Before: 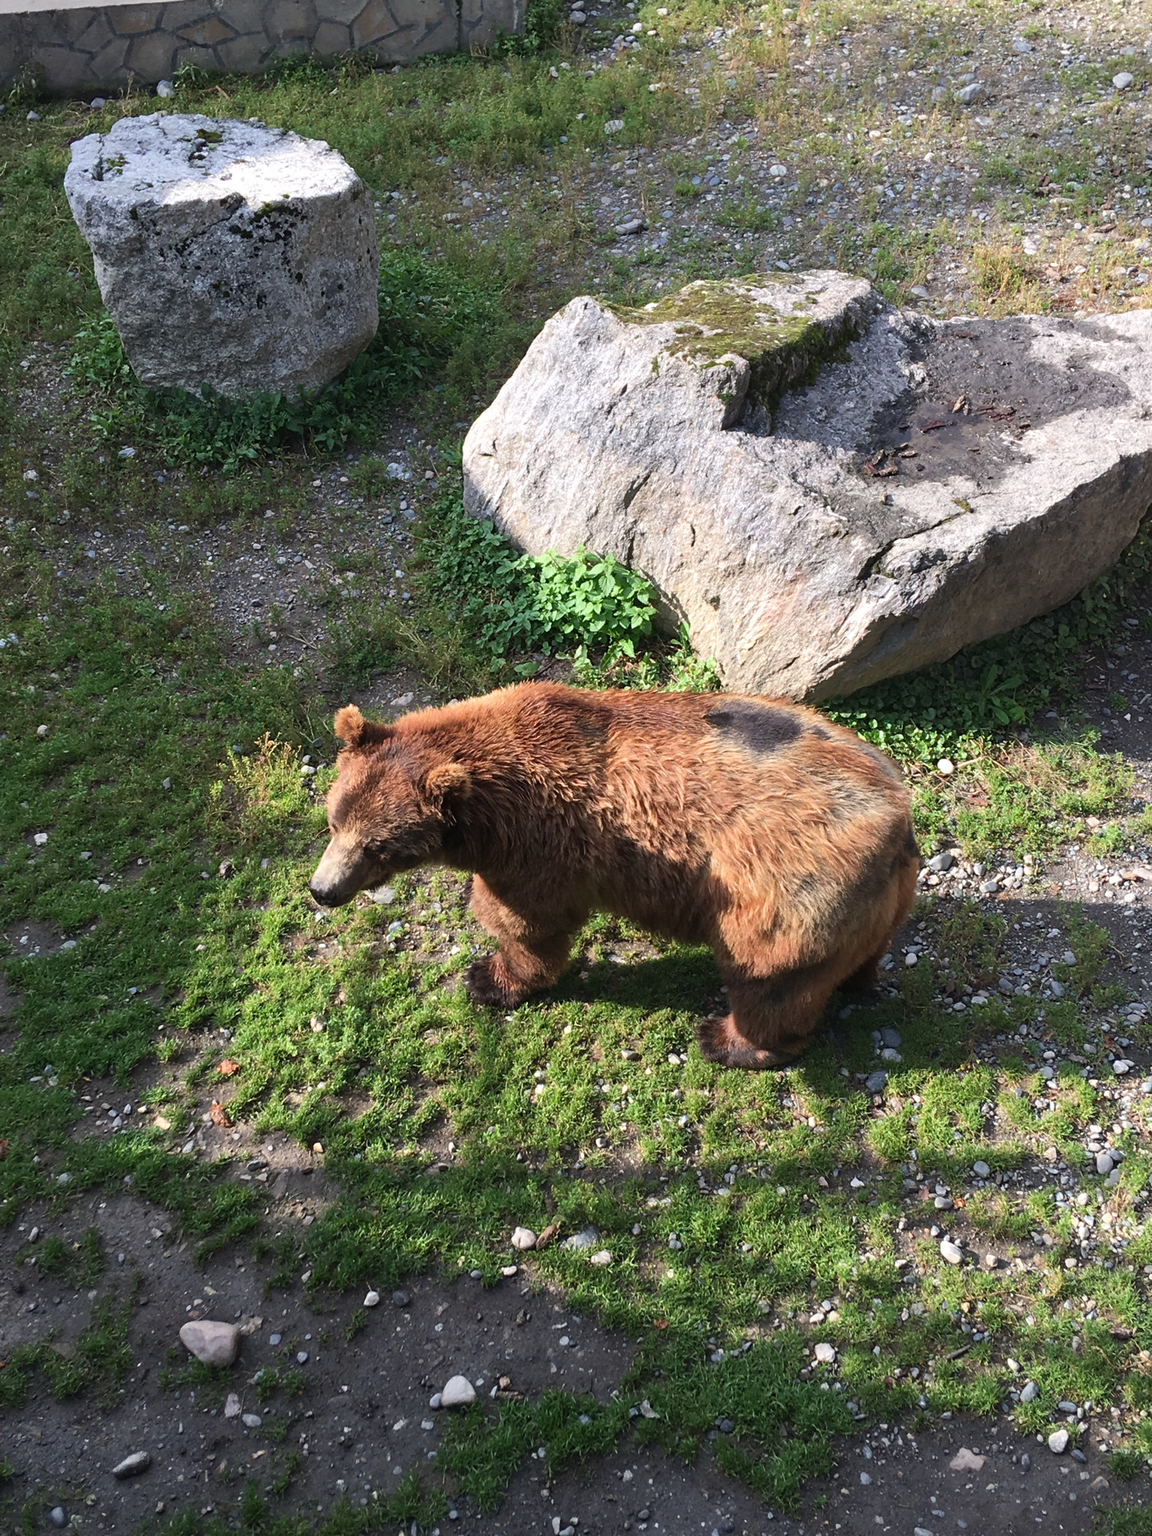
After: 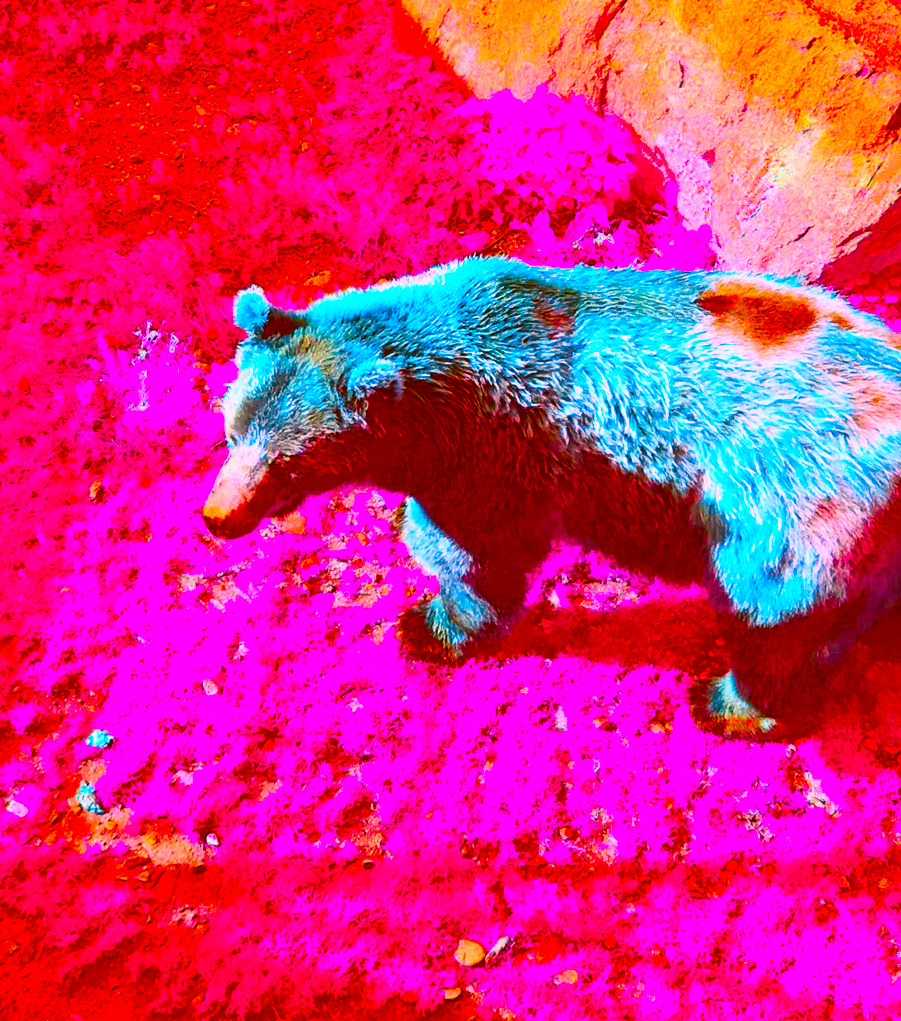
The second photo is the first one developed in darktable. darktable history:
tone equalizer: -8 EV -0.747 EV, -7 EV -0.733 EV, -6 EV -0.628 EV, -5 EV -0.368 EV, -3 EV 0.372 EV, -2 EV 0.6 EV, -1 EV 0.685 EV, +0 EV 0.749 EV, smoothing diameter 24.87%, edges refinement/feathering 13.31, preserve details guided filter
exposure: compensate highlight preservation false
color balance rgb: perceptual saturation grading › global saturation 35.809%, perceptual saturation grading › shadows 35.488%, global vibrance 20%
crop: left 12.859%, top 30.995%, right 24.535%, bottom 15.779%
color correction: highlights a* -39.58, highlights b* -39.67, shadows a* -39.48, shadows b* -39.87, saturation -2.95
tone curve: curves: ch0 [(0, 0.012) (0.052, 0.04) (0.107, 0.086) (0.269, 0.266) (0.471, 0.503) (0.731, 0.771) (0.921, 0.909) (0.999, 0.951)]; ch1 [(0, 0) (0.339, 0.298) (0.402, 0.363) (0.444, 0.415) (0.485, 0.469) (0.494, 0.493) (0.504, 0.501) (0.525, 0.534) (0.555, 0.593) (0.594, 0.648) (1, 1)]; ch2 [(0, 0) (0.48, 0.48) (0.504, 0.5) (0.535, 0.557) (0.581, 0.623) (0.649, 0.683) (0.824, 0.815) (1, 1)], color space Lab, independent channels, preserve colors none
